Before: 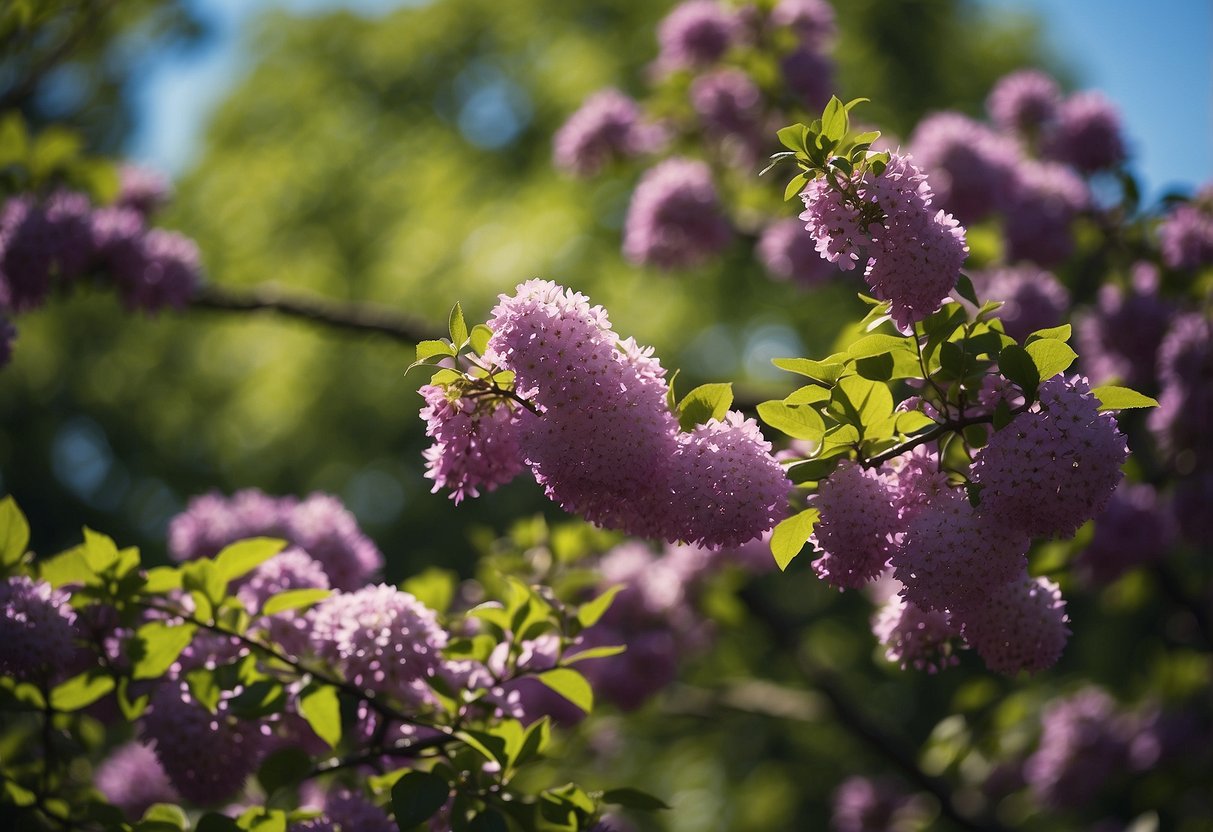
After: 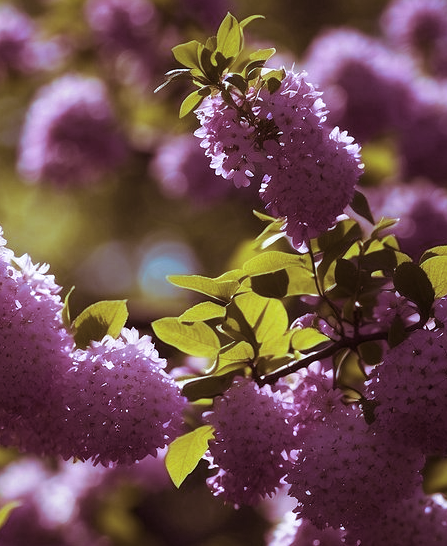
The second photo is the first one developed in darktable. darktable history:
white balance: red 0.948, green 1.02, blue 1.176
split-toning: on, module defaults
color balance rgb: perceptual saturation grading › global saturation 20%, perceptual saturation grading › highlights -25%, perceptual saturation grading › shadows 25%
crop and rotate: left 49.936%, top 10.094%, right 13.136%, bottom 24.256%
